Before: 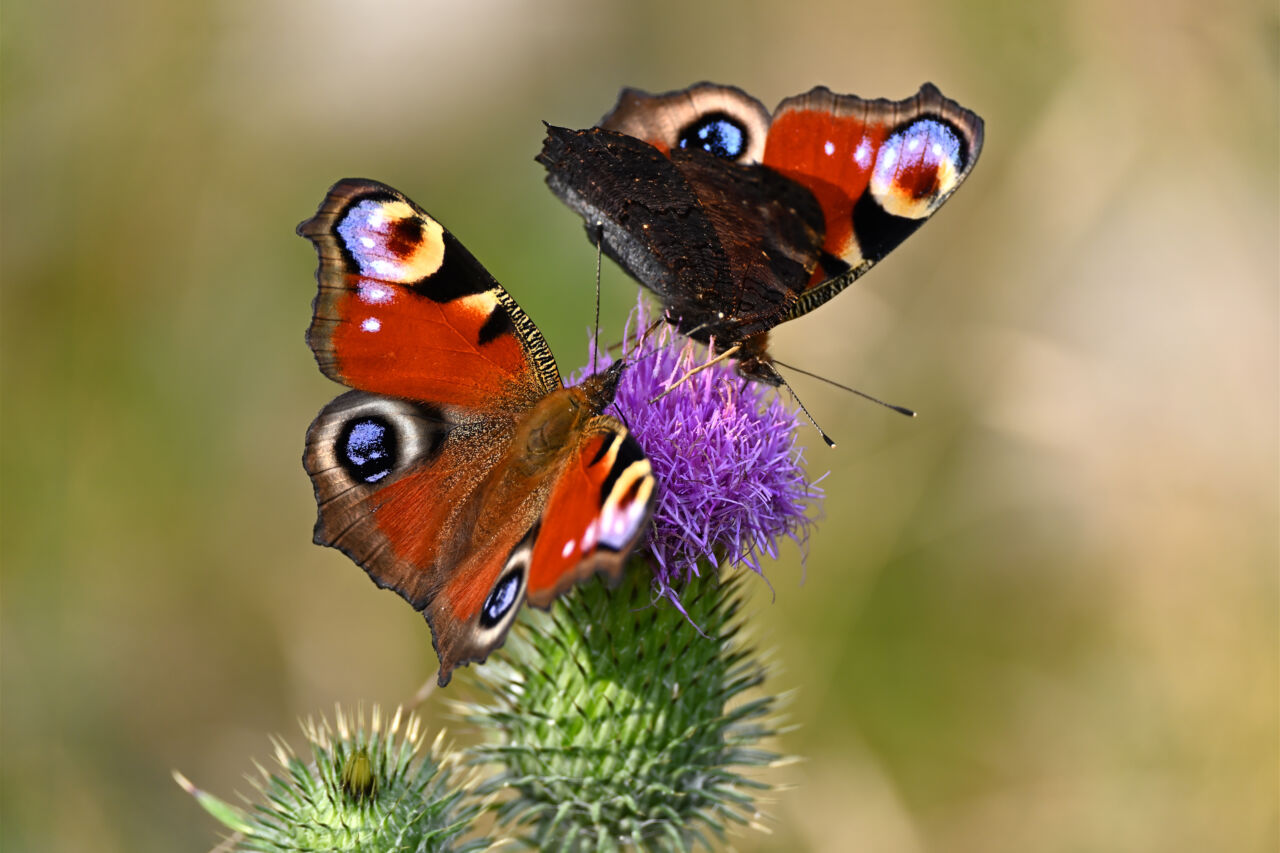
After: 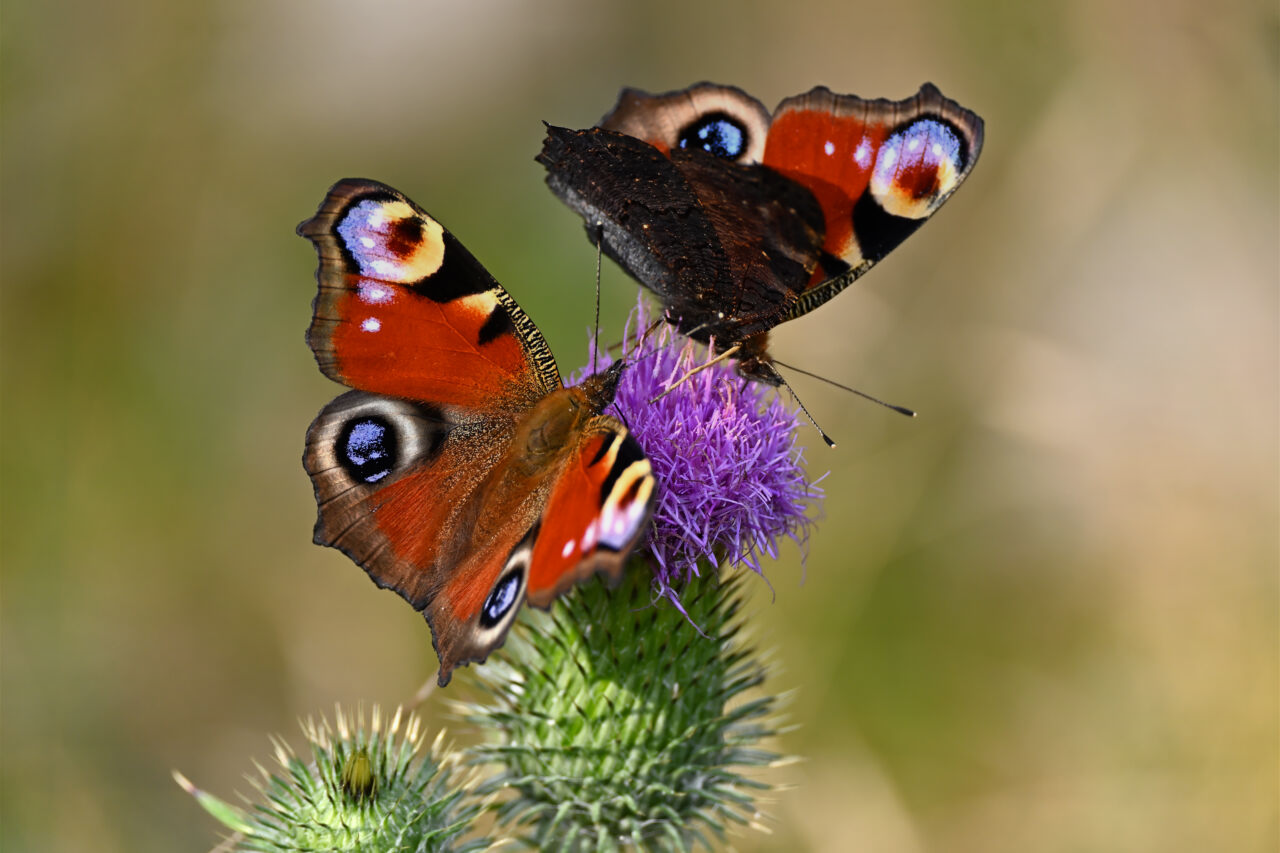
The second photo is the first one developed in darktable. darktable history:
levels: levels [0, 0.498, 1]
graduated density: on, module defaults
